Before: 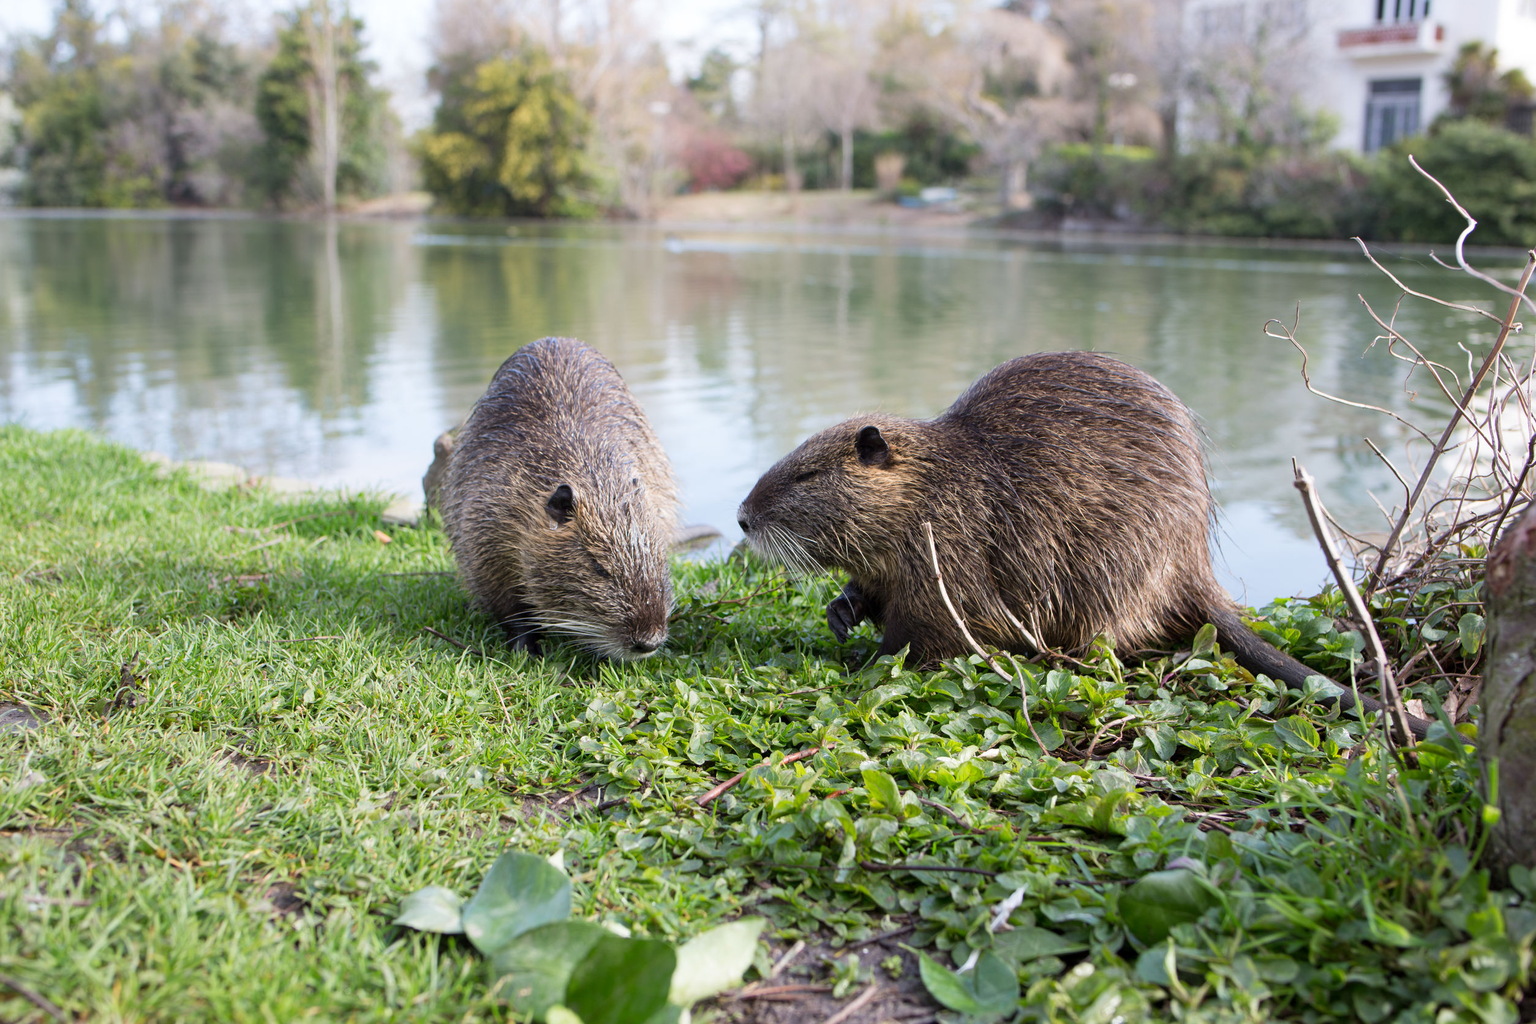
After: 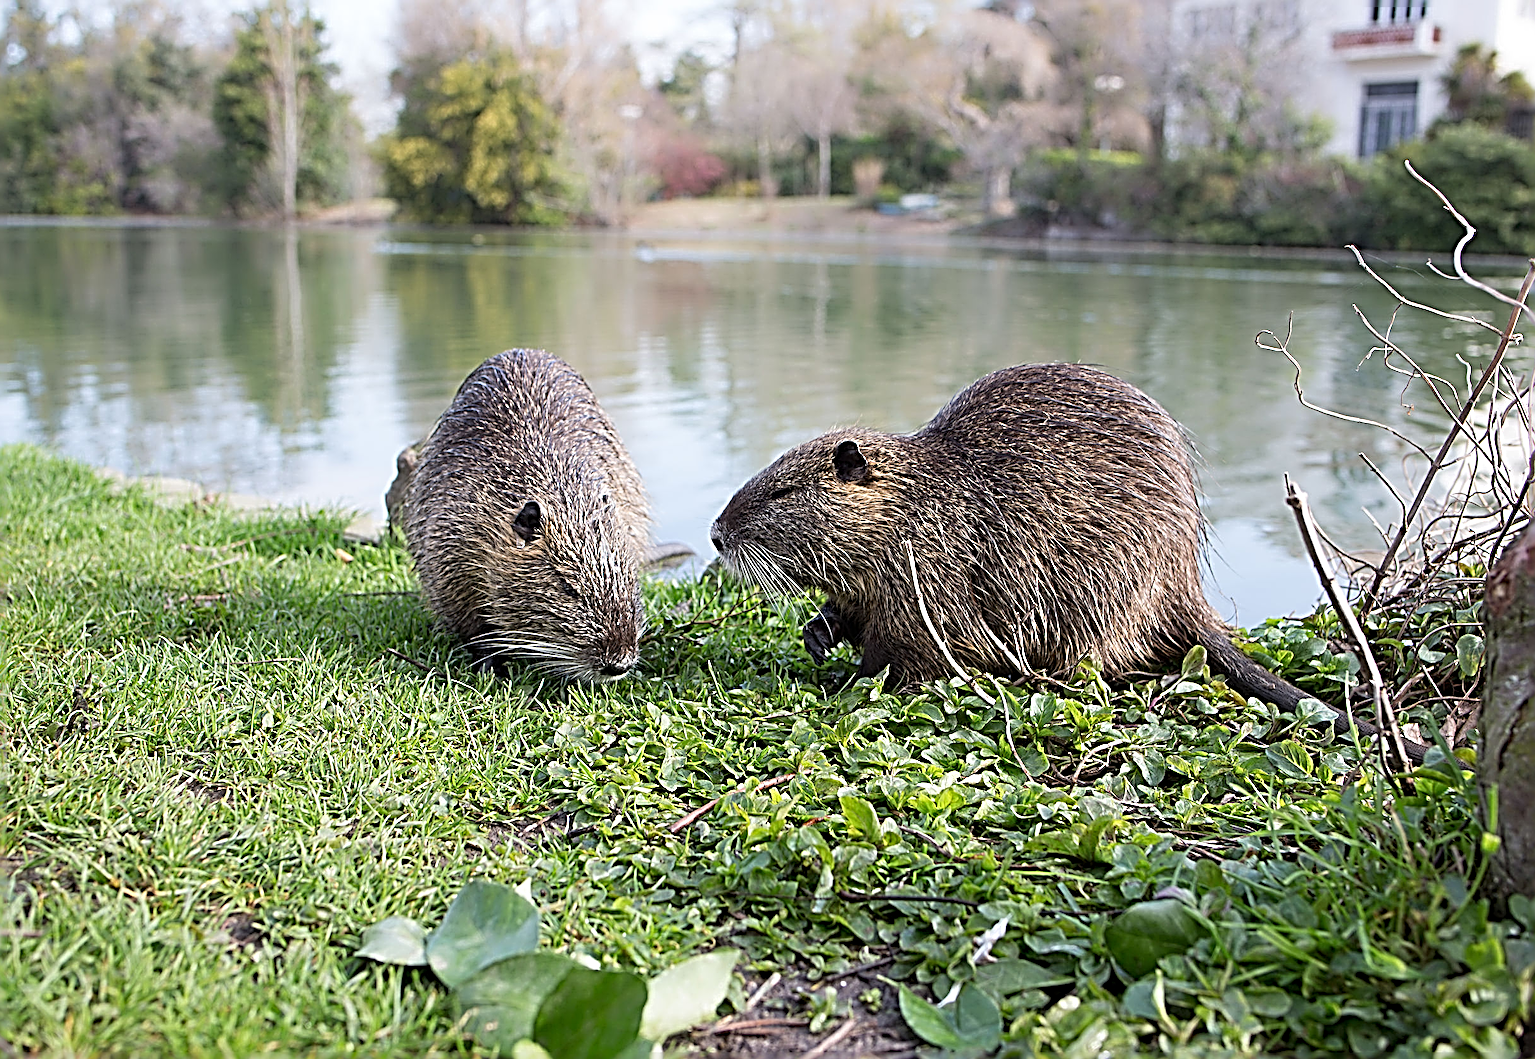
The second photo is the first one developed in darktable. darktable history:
crop and rotate: left 3.292%
sharpen: radius 4.049, amount 1.982
